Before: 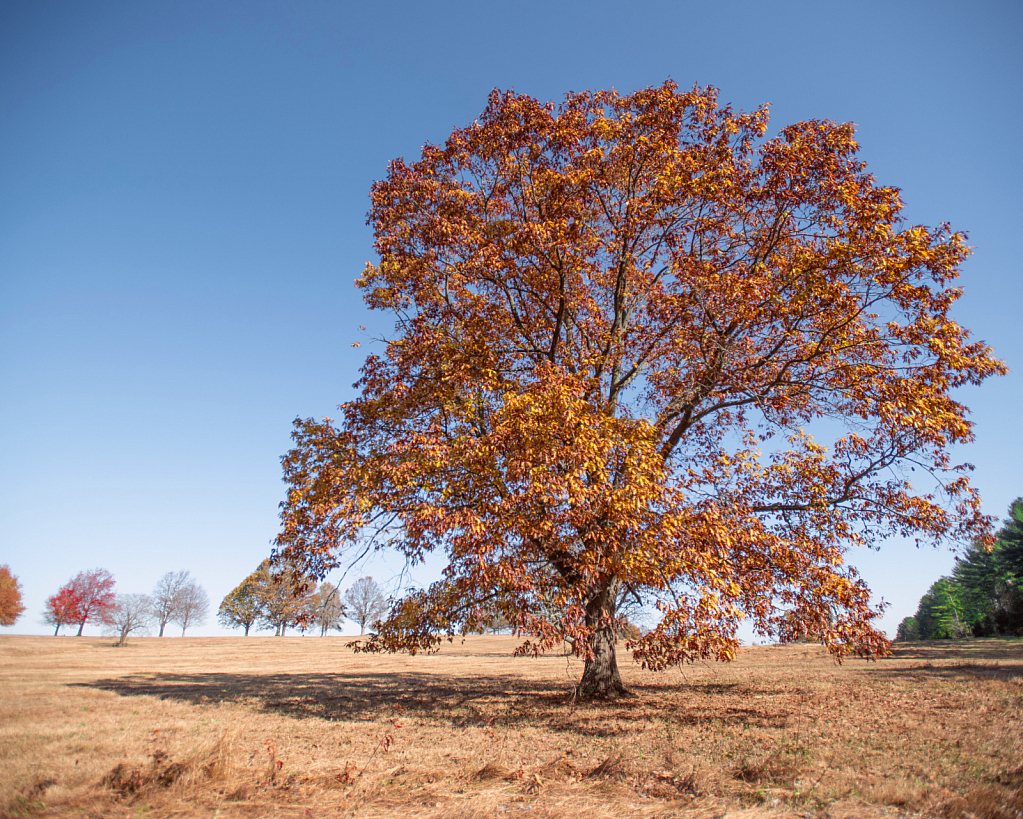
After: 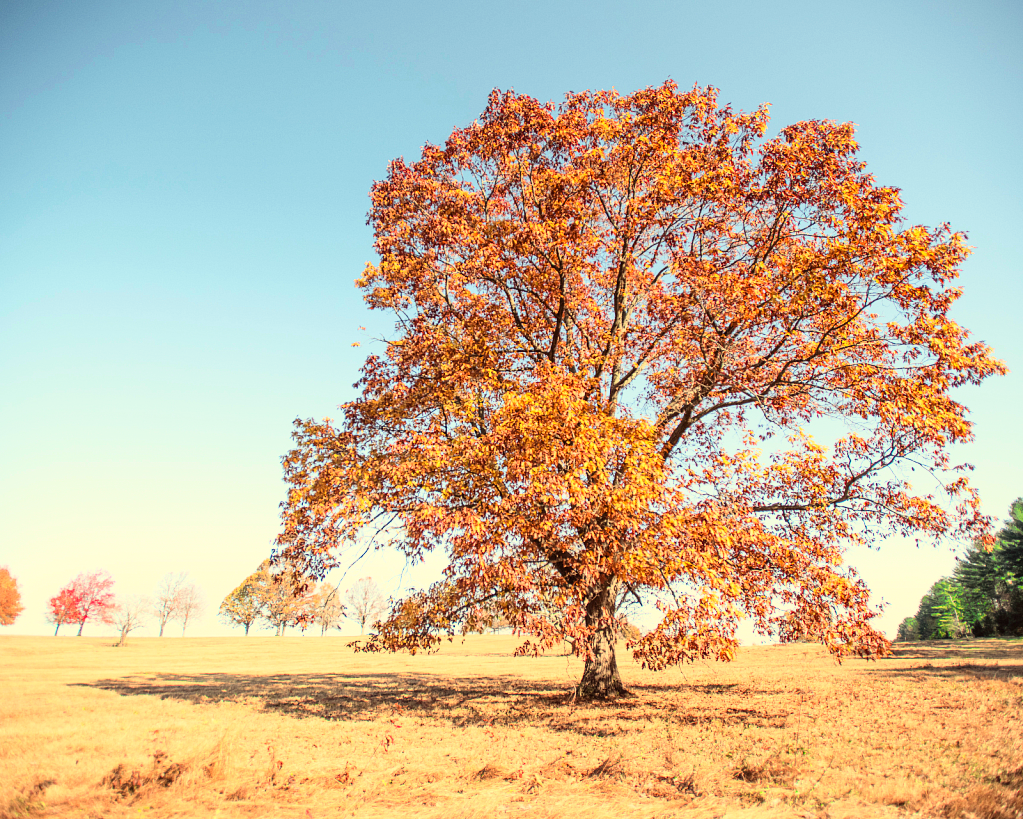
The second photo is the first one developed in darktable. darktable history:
white balance: red 1.08, blue 0.791
base curve: curves: ch0 [(0, 0) (0.018, 0.026) (0.143, 0.37) (0.33, 0.731) (0.458, 0.853) (0.735, 0.965) (0.905, 0.986) (1, 1)]
